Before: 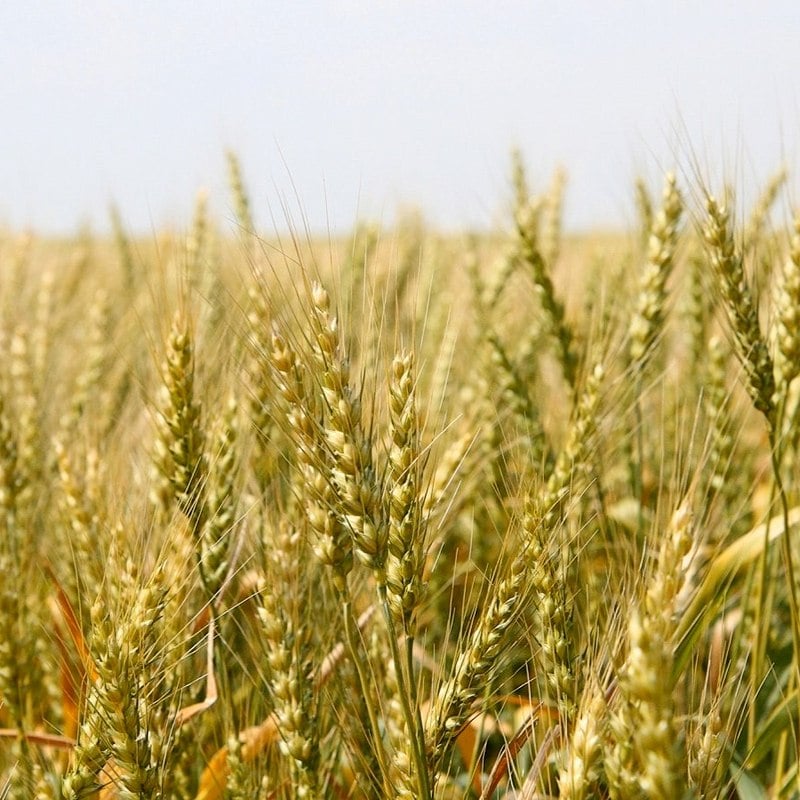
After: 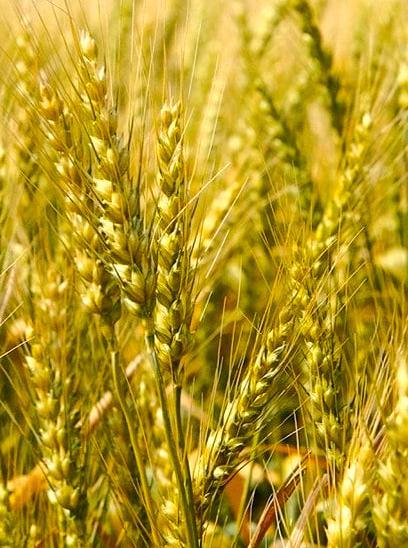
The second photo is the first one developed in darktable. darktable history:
crop and rotate: left 29.094%, top 31.461%, right 19.84%
color balance rgb: perceptual saturation grading › global saturation 24.879%, perceptual brilliance grading › highlights 6.695%, perceptual brilliance grading › mid-tones 18.096%, perceptual brilliance grading › shadows -5.359%, global vibrance 11.9%
